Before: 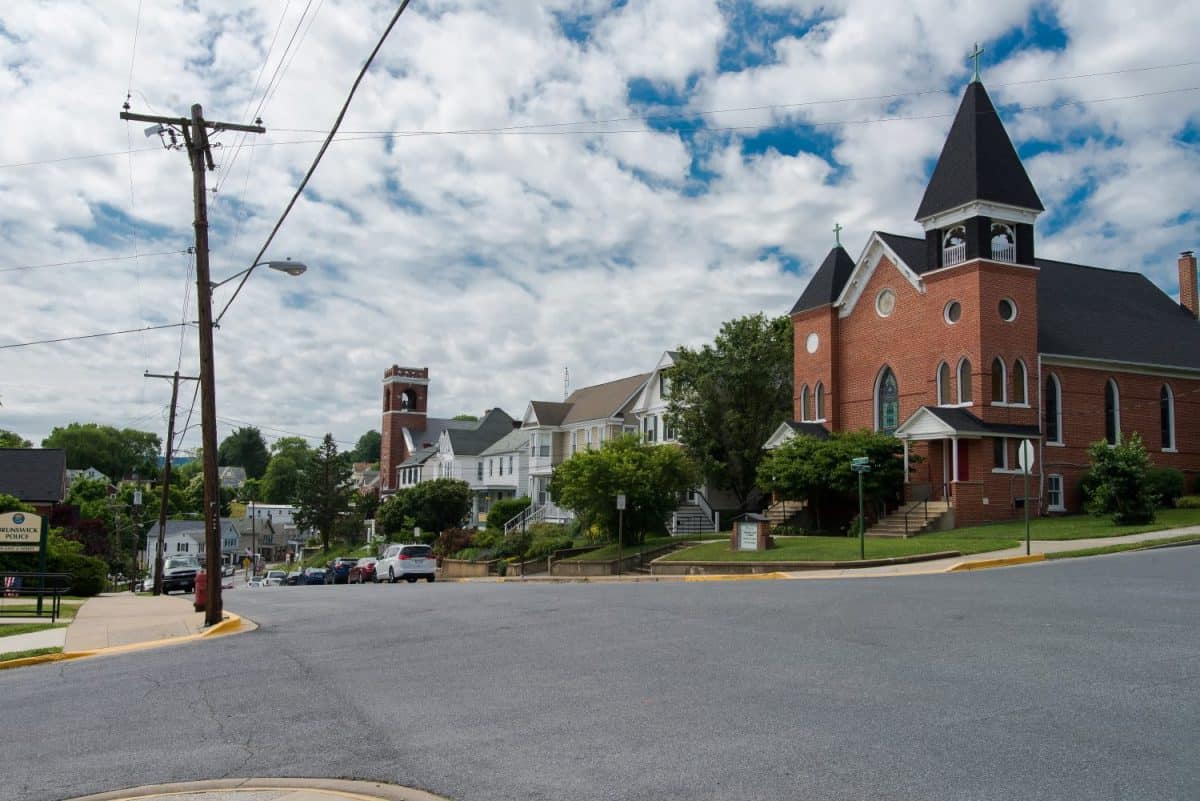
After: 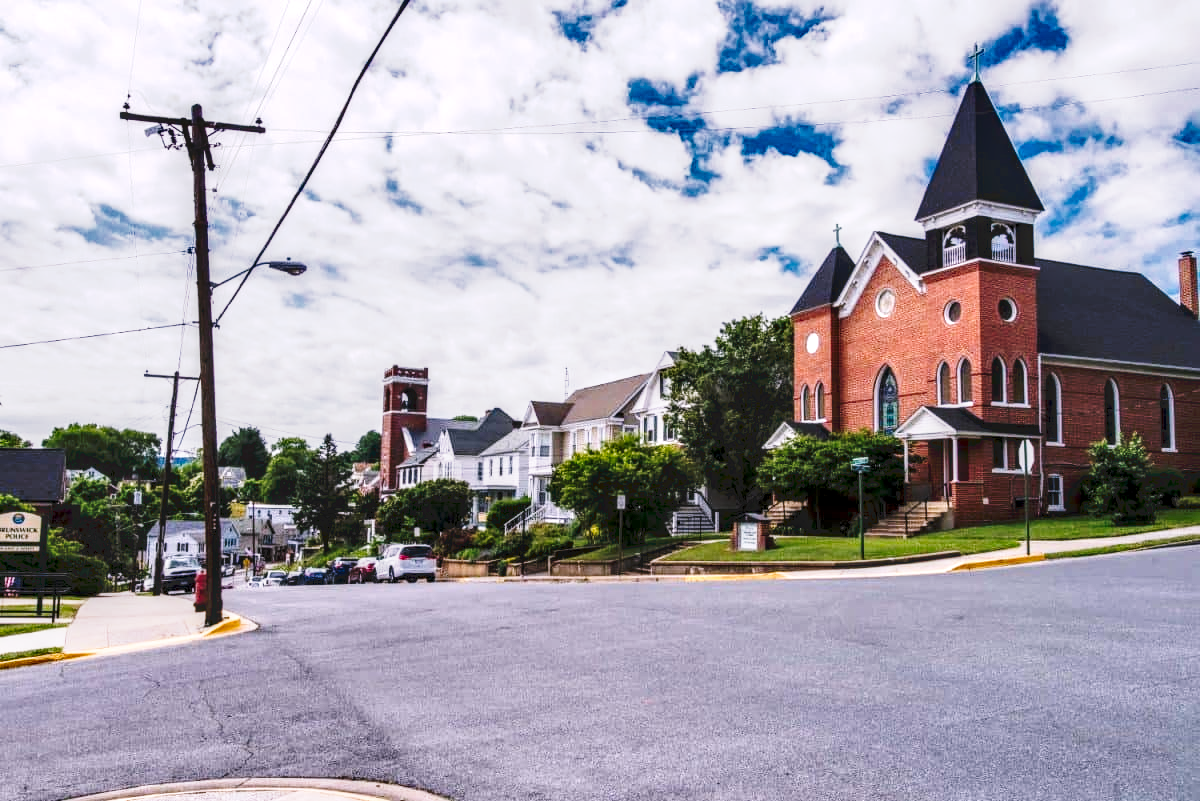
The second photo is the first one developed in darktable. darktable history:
shadows and highlights: soften with gaussian
tone curve: curves: ch0 [(0, 0) (0.003, 0.037) (0.011, 0.061) (0.025, 0.104) (0.044, 0.145) (0.069, 0.145) (0.1, 0.127) (0.136, 0.175) (0.177, 0.207) (0.224, 0.252) (0.277, 0.341) (0.335, 0.446) (0.399, 0.554) (0.468, 0.658) (0.543, 0.757) (0.623, 0.843) (0.709, 0.919) (0.801, 0.958) (0.898, 0.975) (1, 1)], preserve colors none
local contrast: highlights 20%, detail 150%
white balance: red 1.066, blue 1.119
